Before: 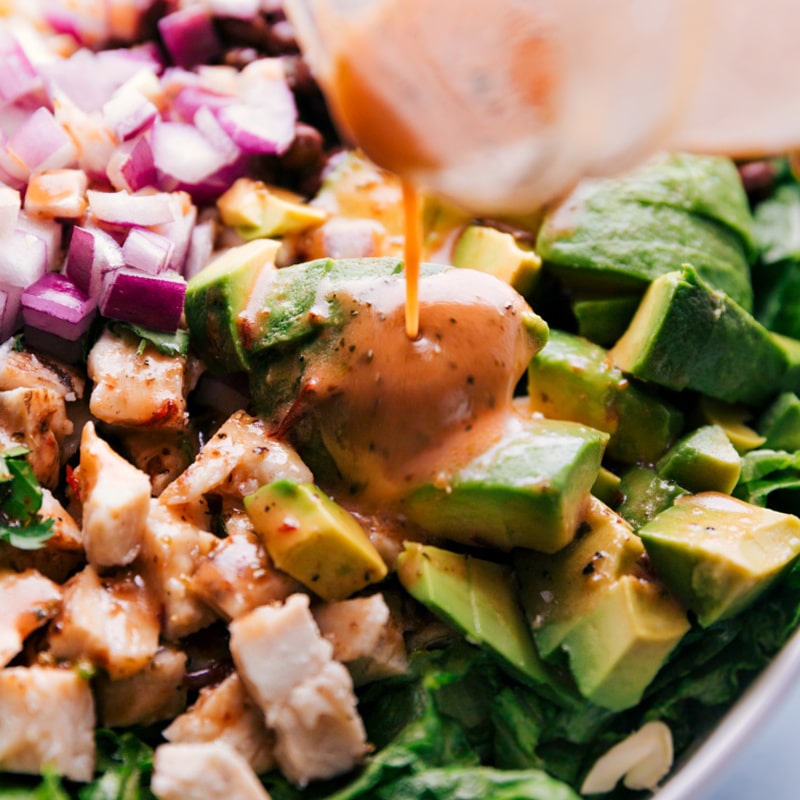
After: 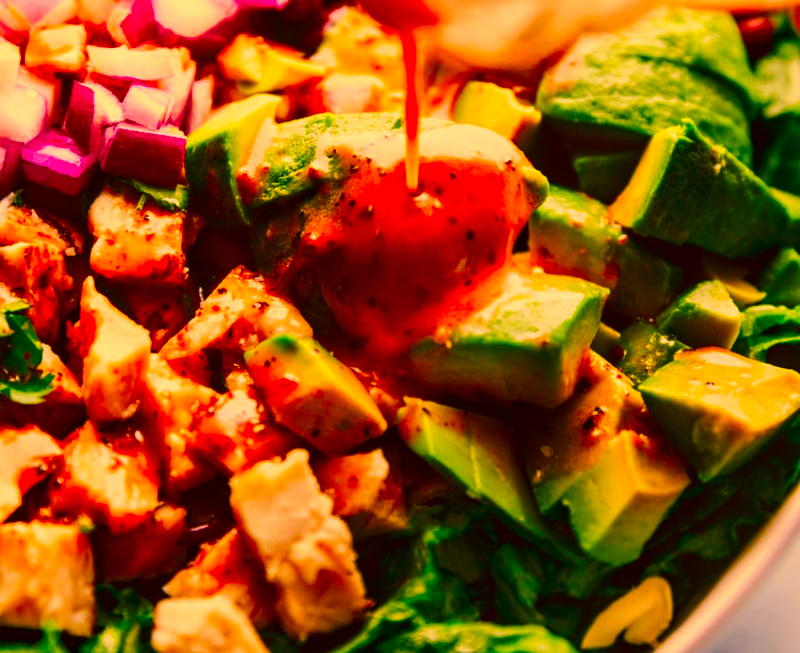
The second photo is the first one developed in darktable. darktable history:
color correction: highlights a* 10.95, highlights b* 30.56, shadows a* 2.7, shadows b* 16.8, saturation 1.75
contrast brightness saturation: contrast 0.212, brightness -0.103, saturation 0.205
local contrast: on, module defaults
crop and rotate: top 18.269%
